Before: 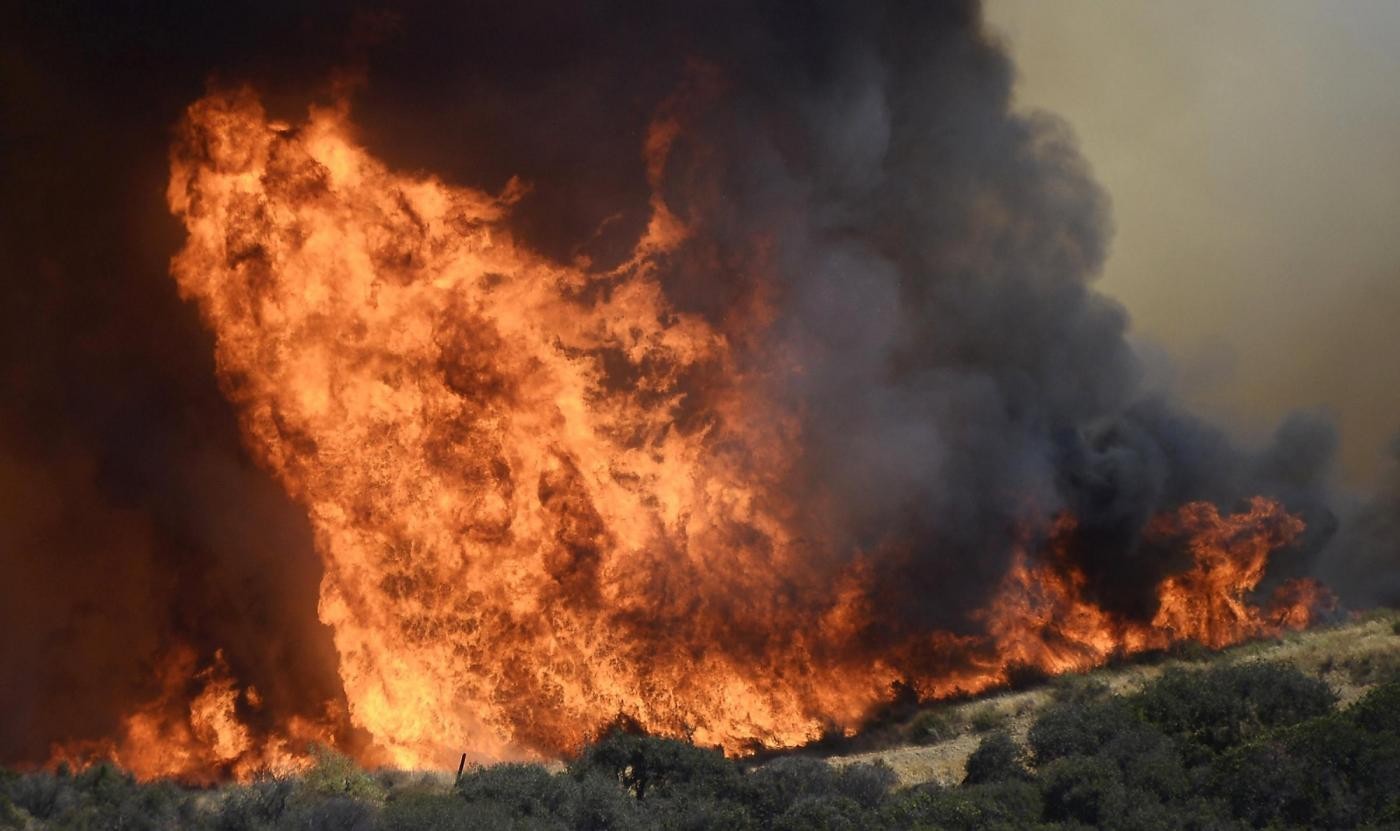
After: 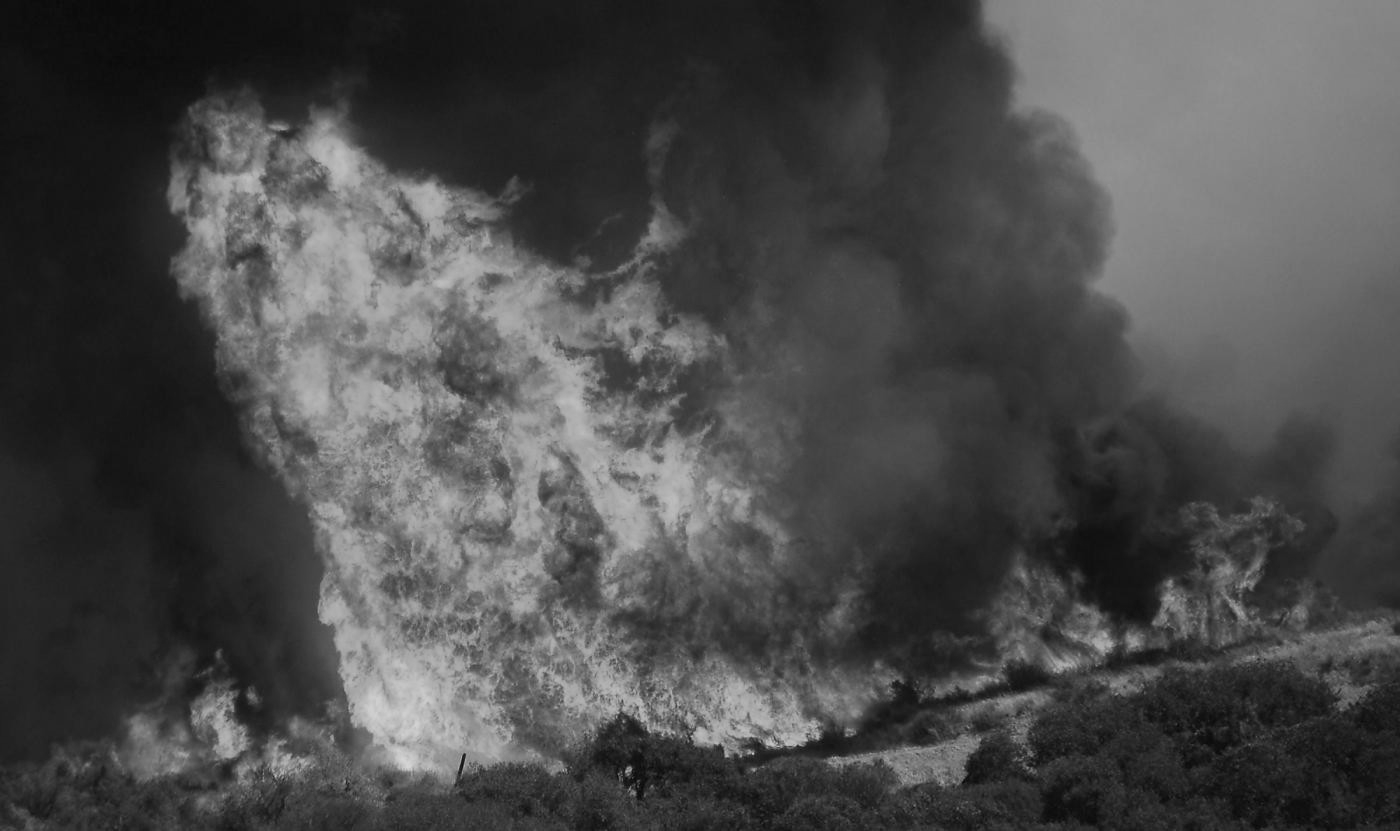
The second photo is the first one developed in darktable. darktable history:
white balance: red 0.978, blue 0.999
monochrome: a -71.75, b 75.82
